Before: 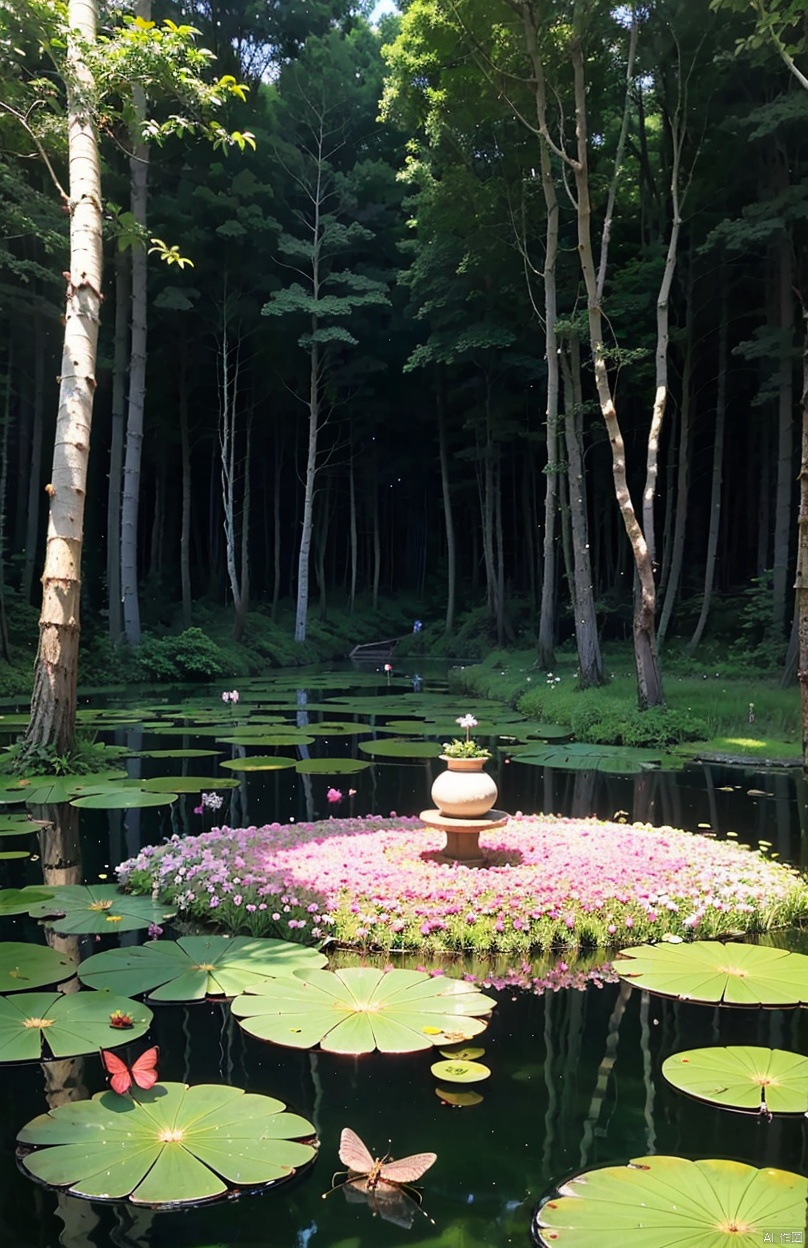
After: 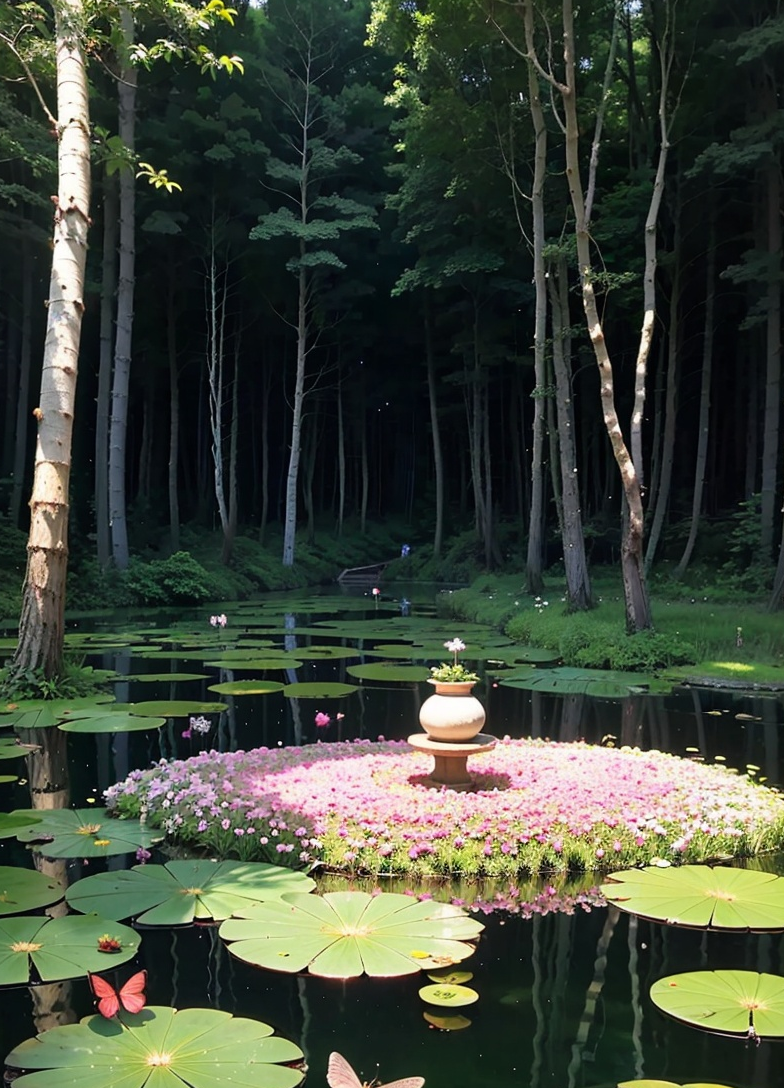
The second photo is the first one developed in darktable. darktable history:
crop: left 1.507%, top 6.147%, right 1.379%, bottom 6.637%
